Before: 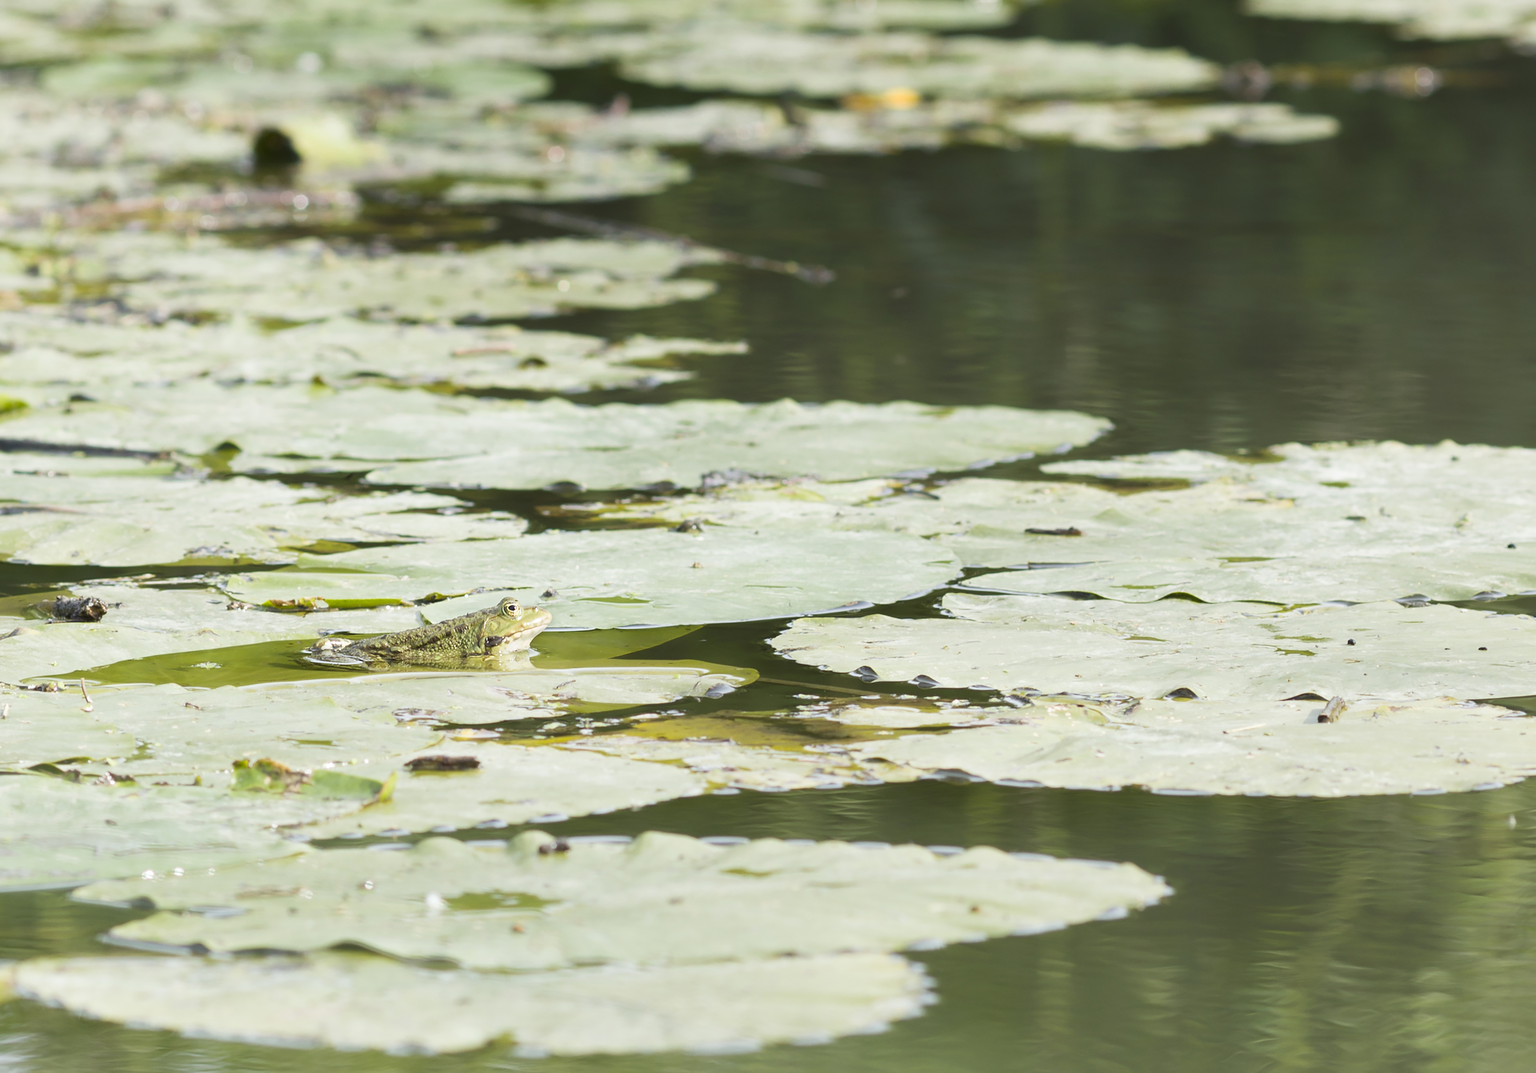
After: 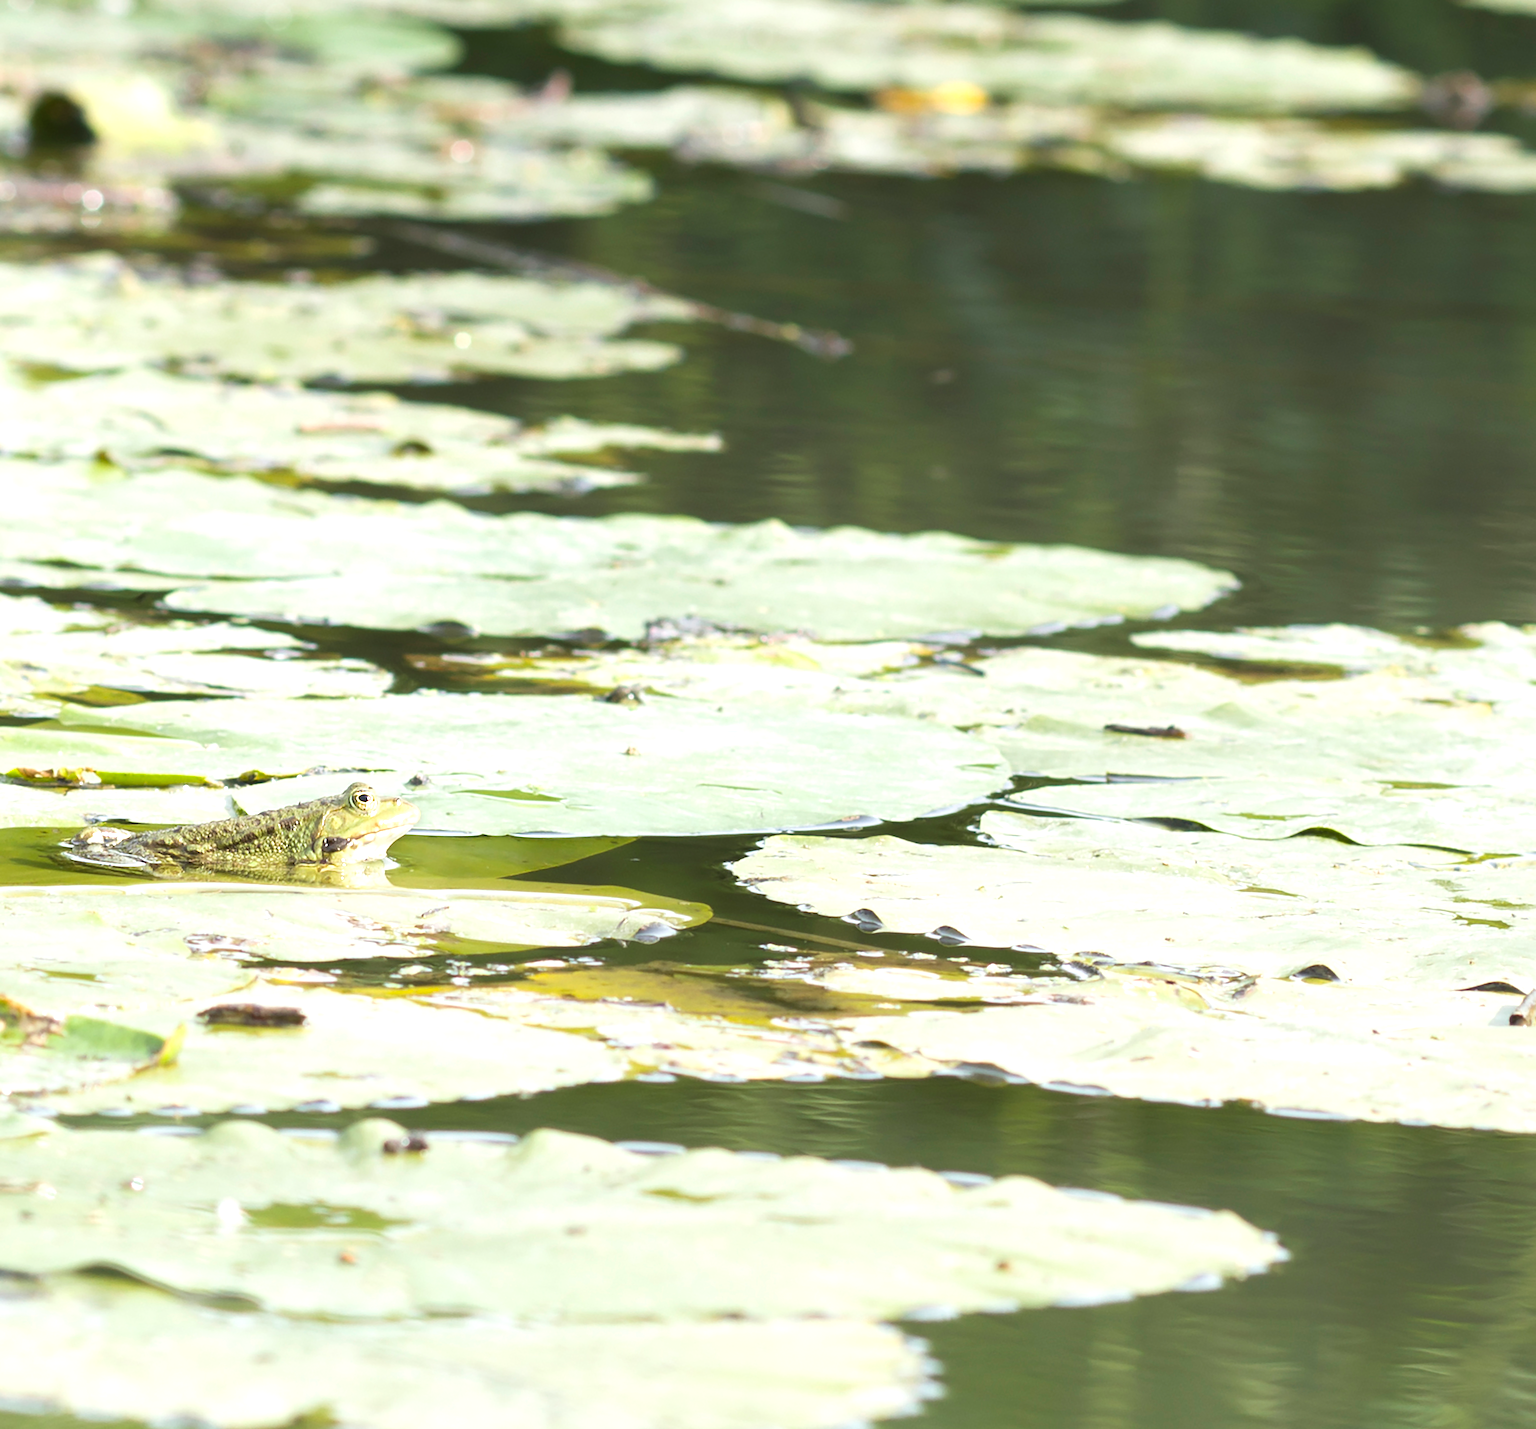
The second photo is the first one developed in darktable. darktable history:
exposure: black level correction -0.002, exposure 0.533 EV, compensate highlight preservation false
crop and rotate: angle -3.1°, left 14.087%, top 0.041%, right 10.913%, bottom 0.036%
